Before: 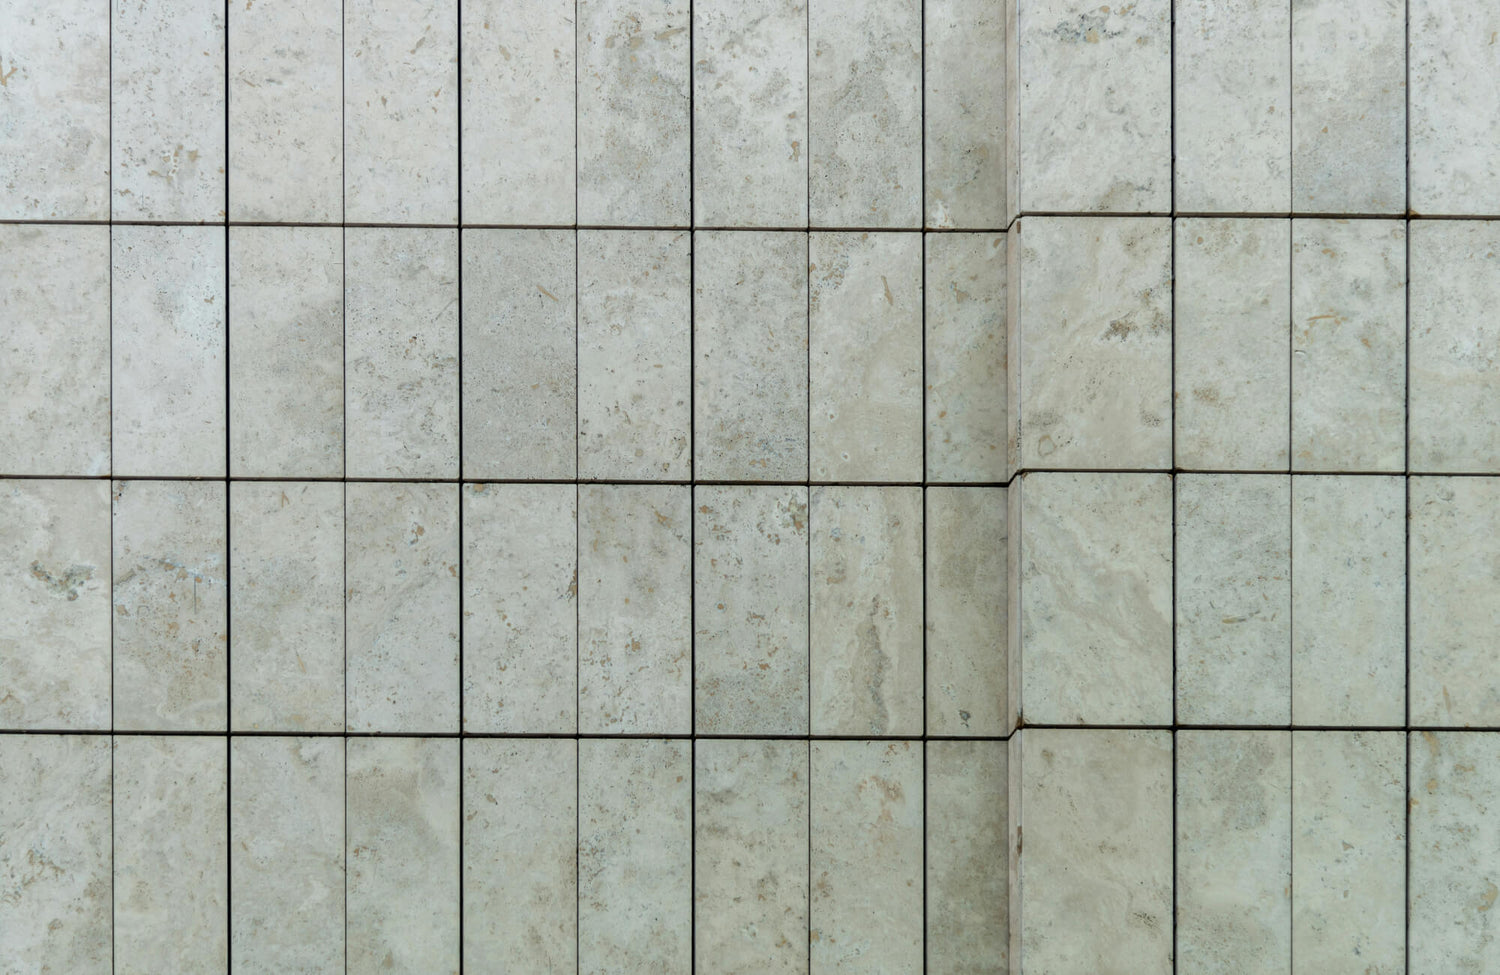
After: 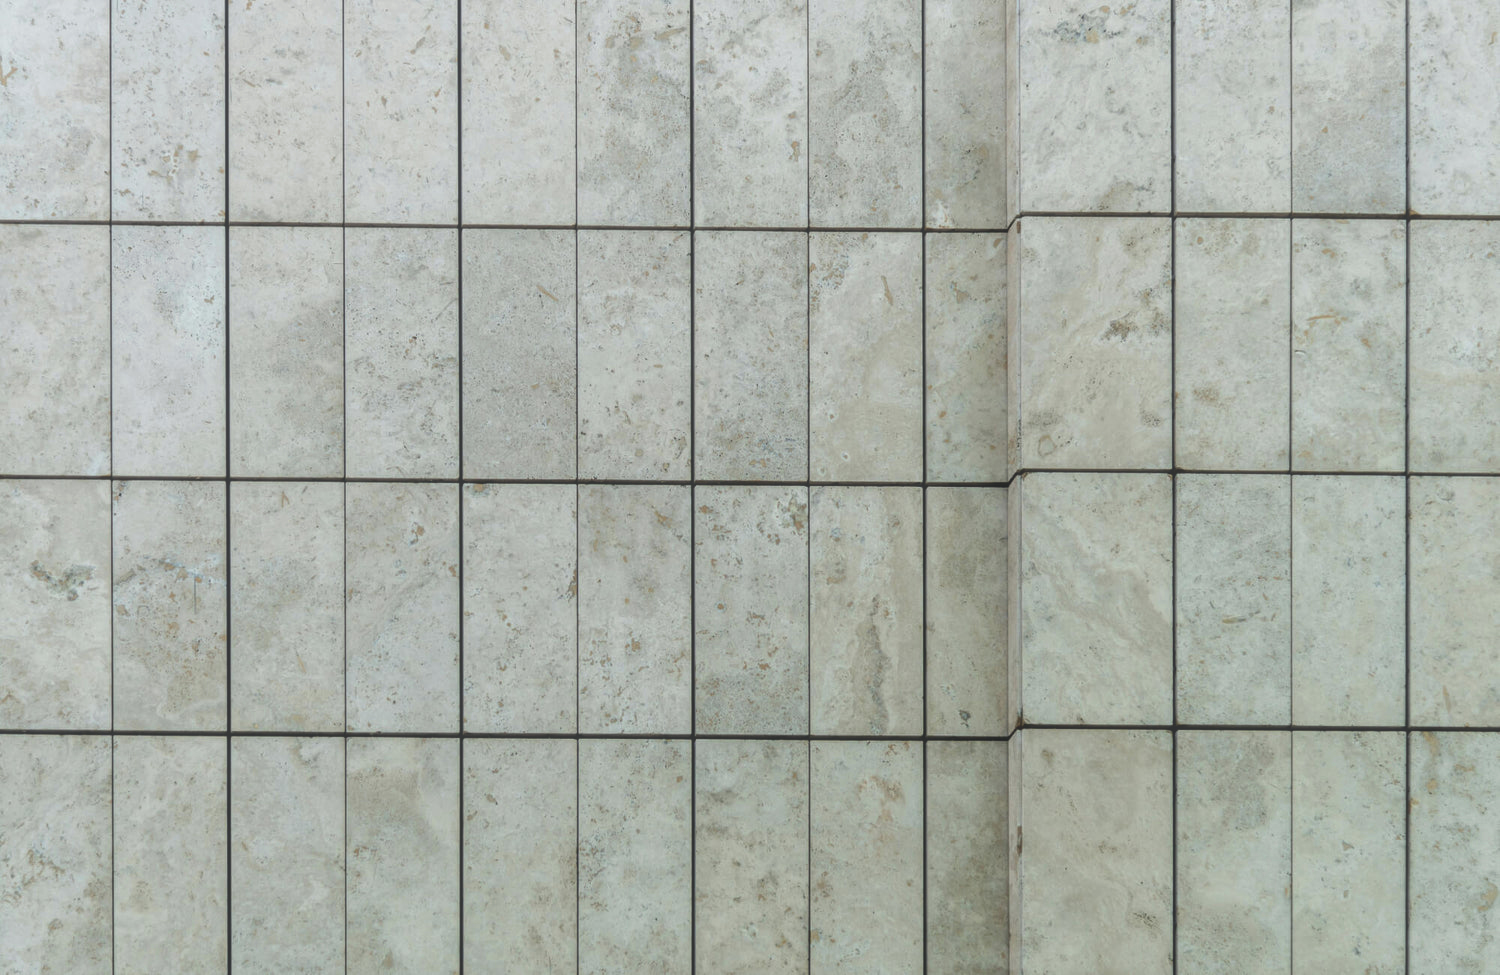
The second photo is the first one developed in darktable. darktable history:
haze removal: strength -0.087, distance 0.358, compatibility mode true, adaptive false
local contrast: detail 110%
exposure: compensate exposure bias true, compensate highlight preservation false
color correction: highlights a* 0.019, highlights b* -0.254
